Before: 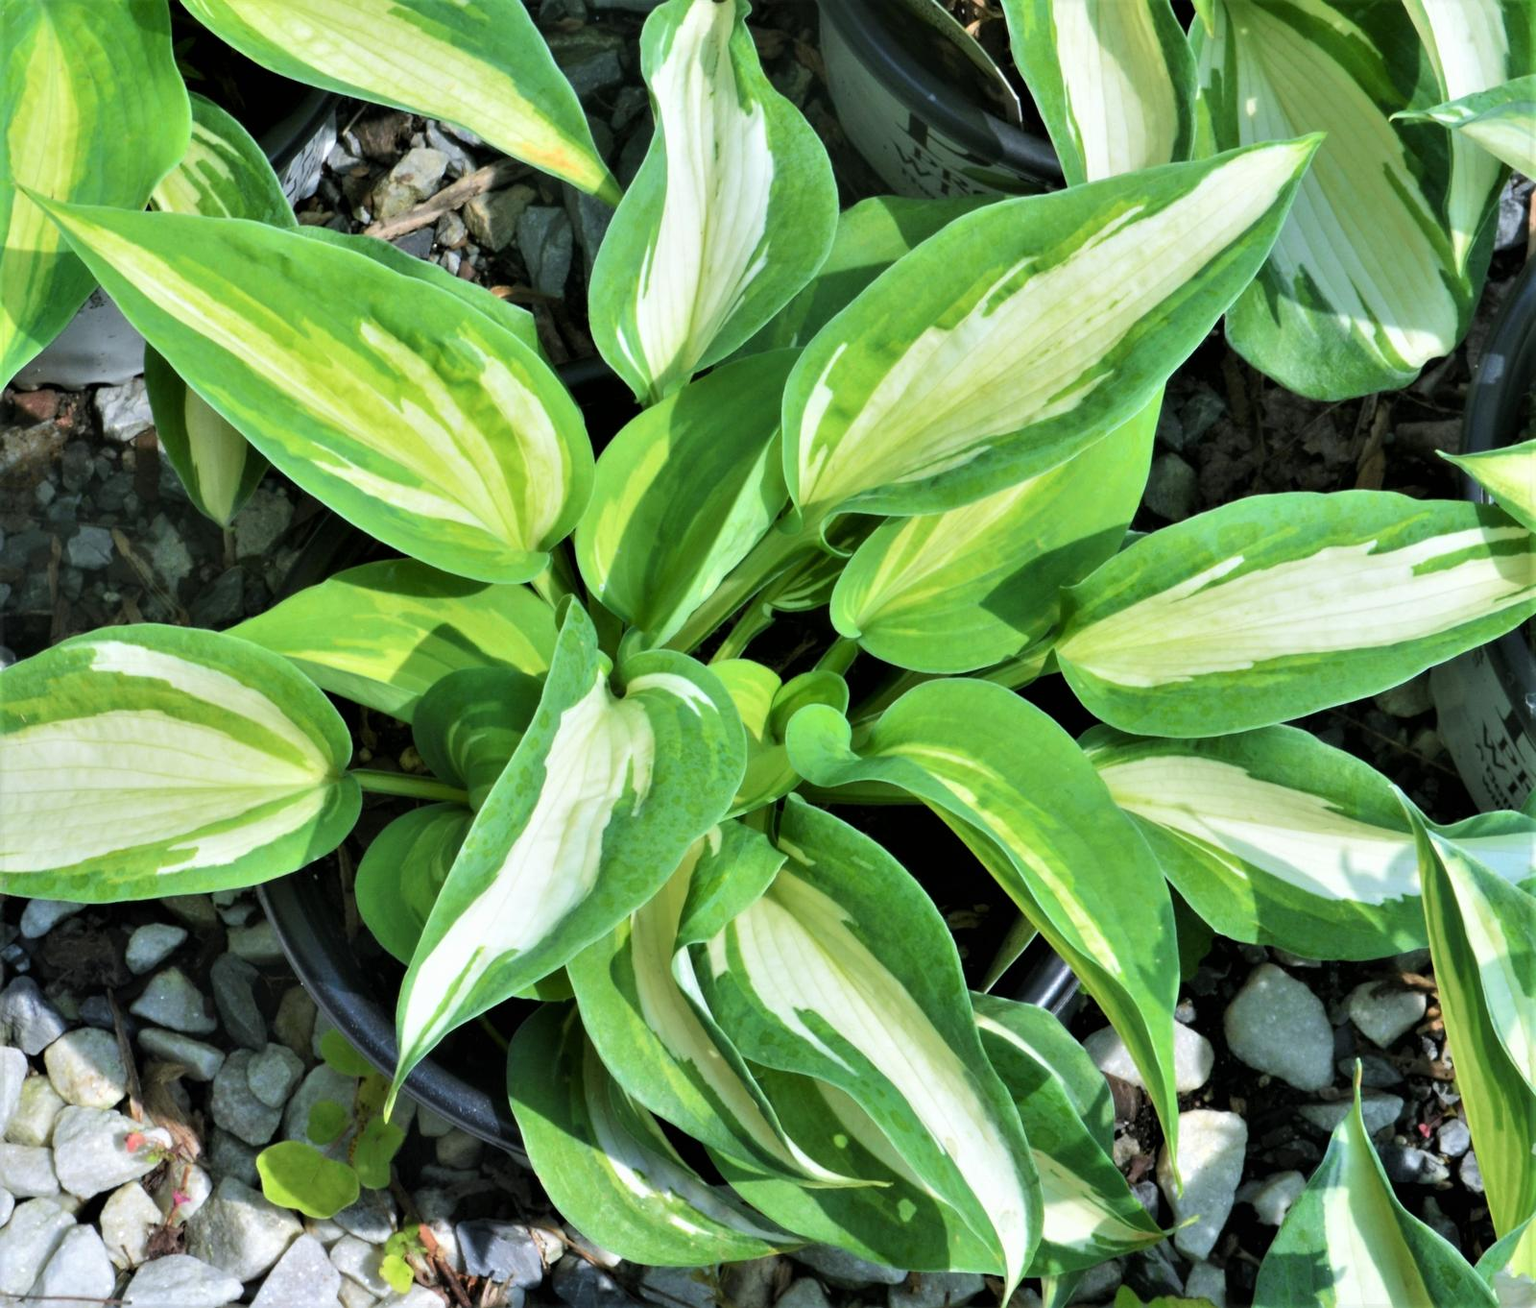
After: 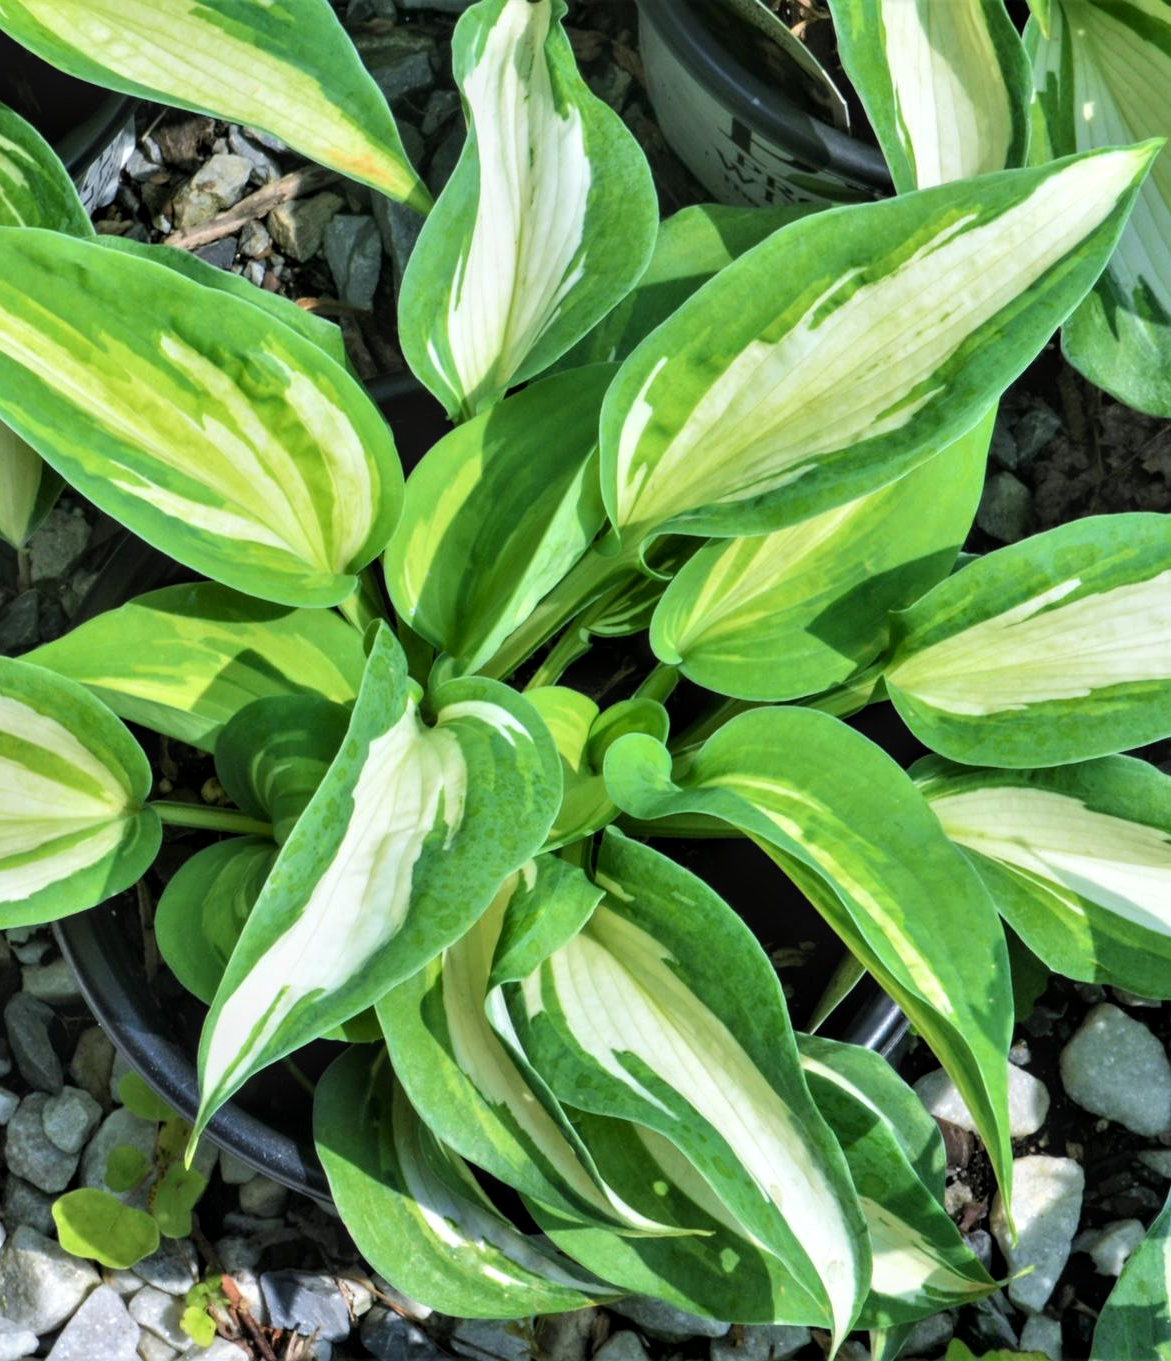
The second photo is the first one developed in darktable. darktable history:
local contrast: on, module defaults
crop: left 13.443%, right 13.31%
